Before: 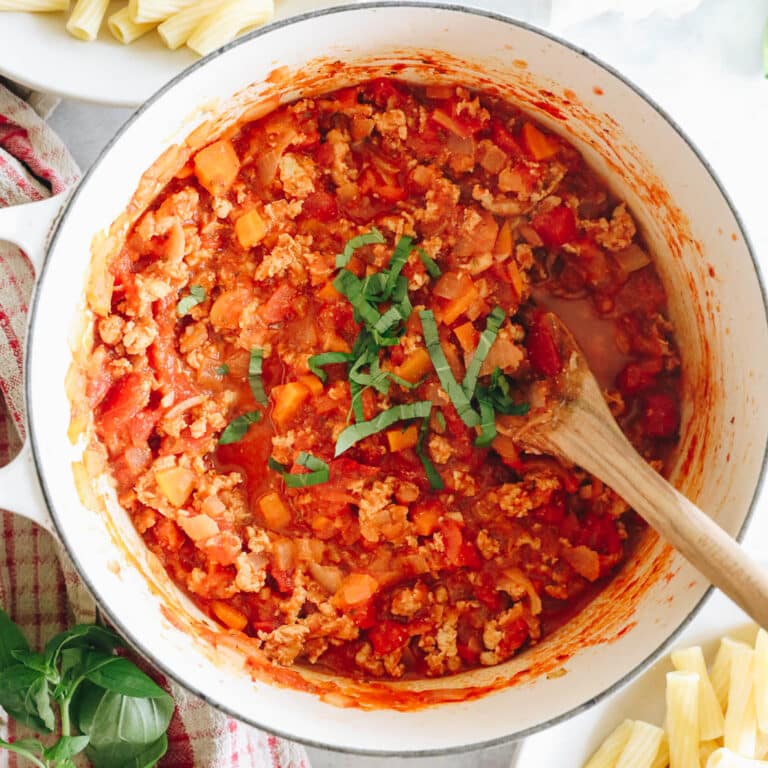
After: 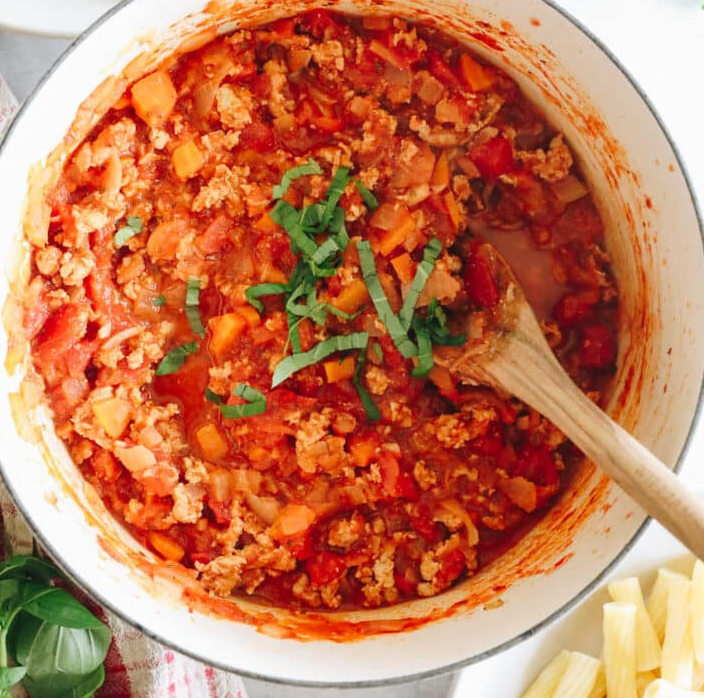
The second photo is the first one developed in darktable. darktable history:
crop and rotate: left 8.224%, top 9.04%
